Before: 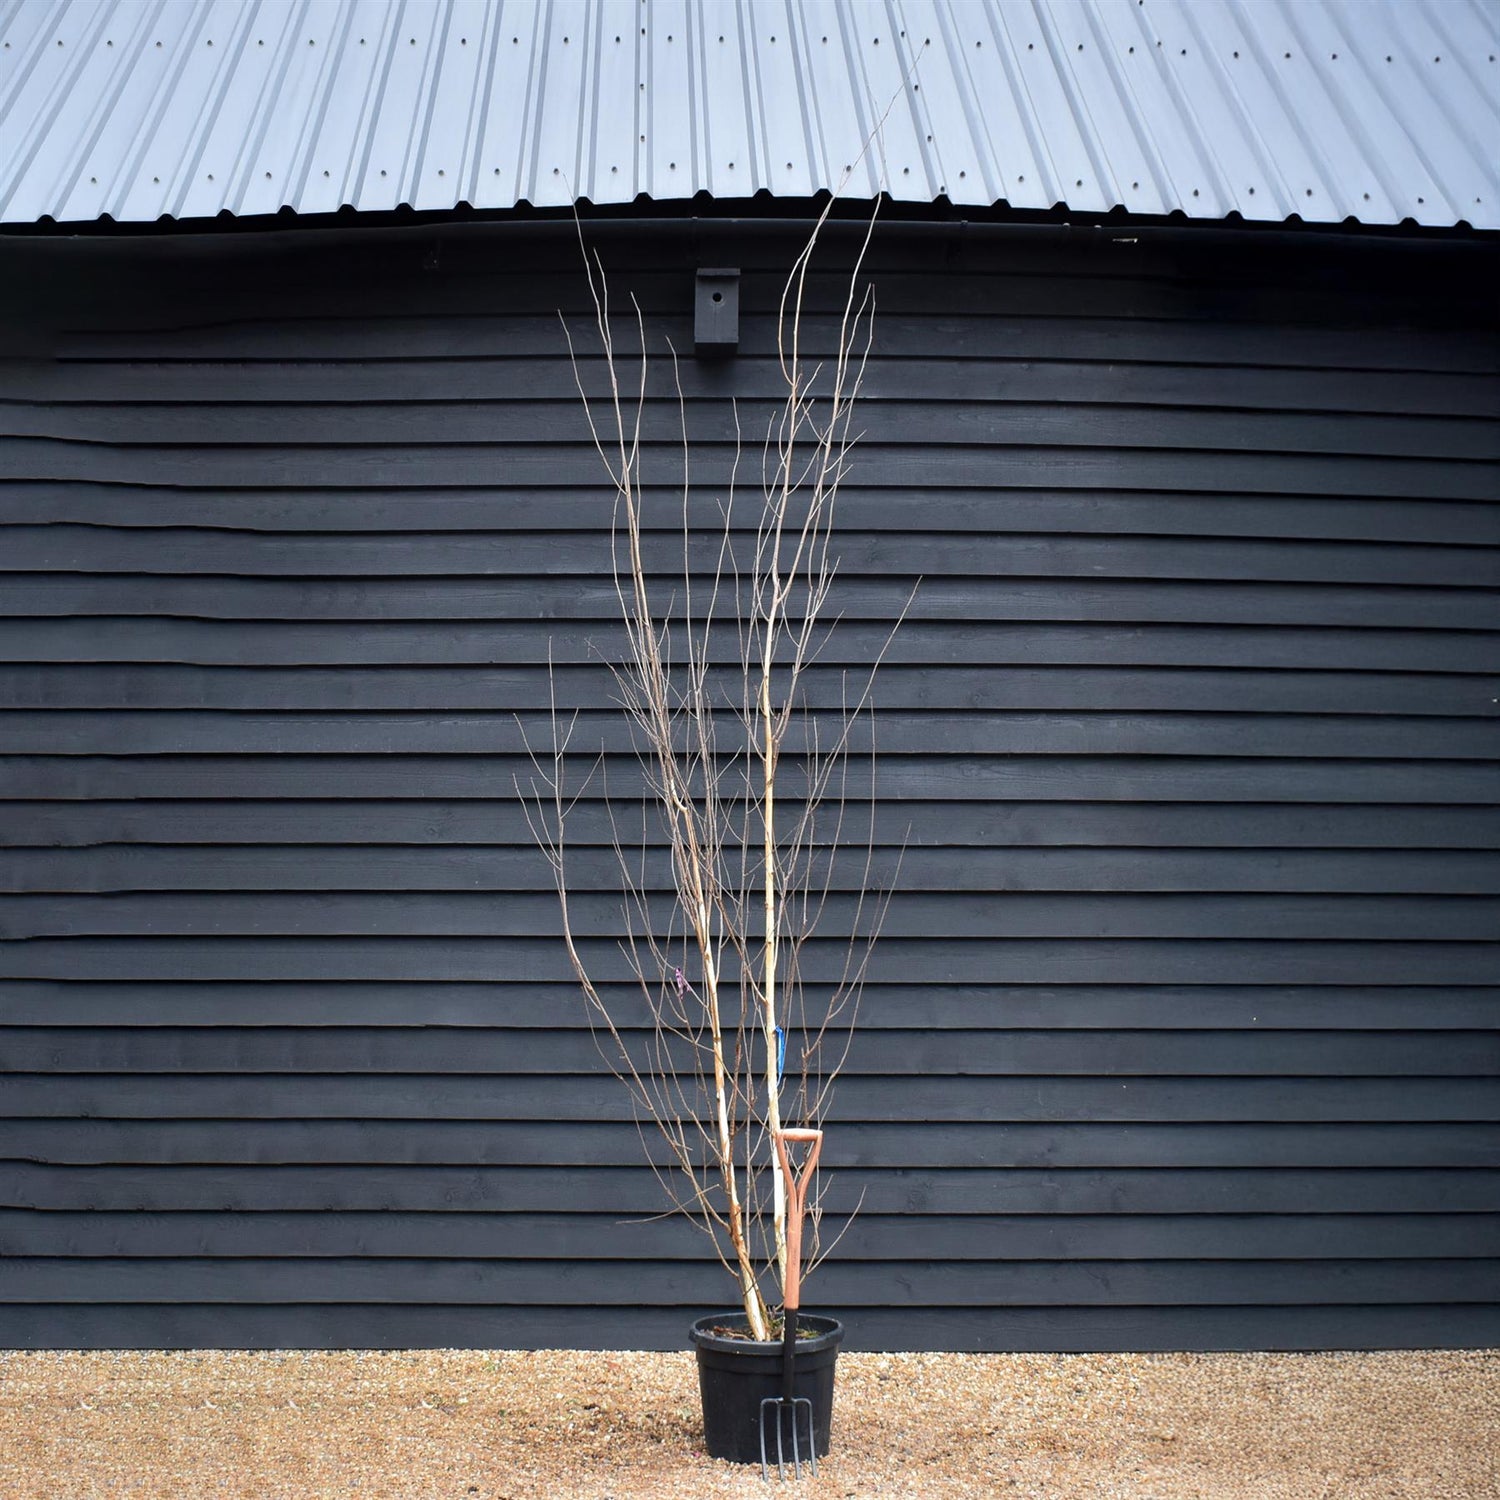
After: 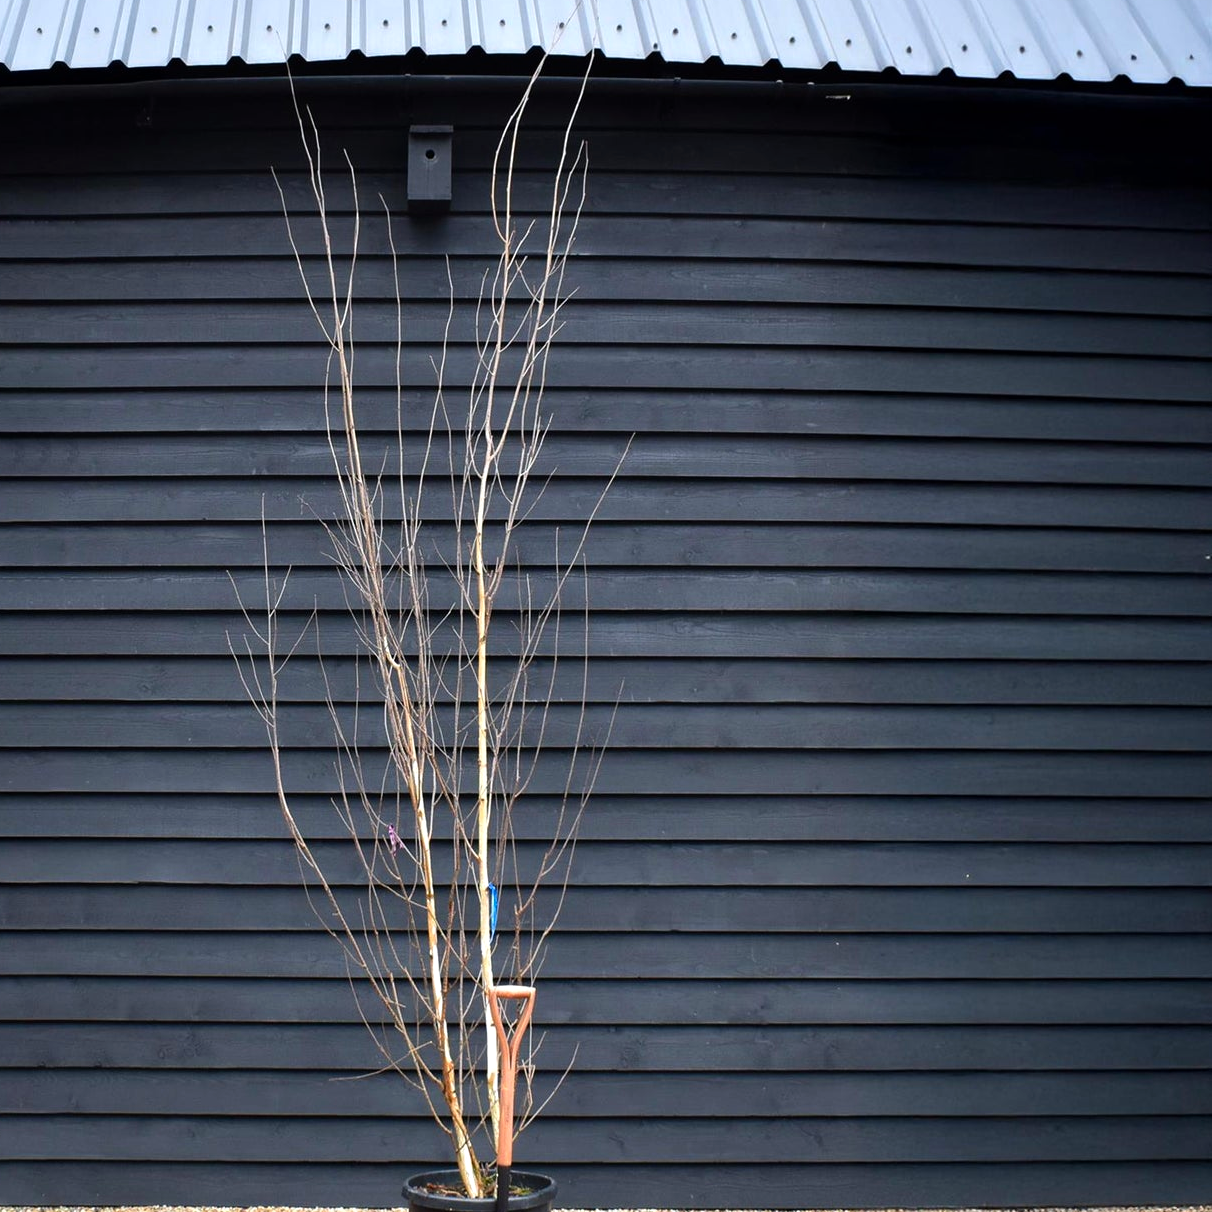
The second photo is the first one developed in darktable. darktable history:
crop: left 19.159%, top 9.58%, bottom 9.58%
color balance: contrast 6.48%, output saturation 113.3%
